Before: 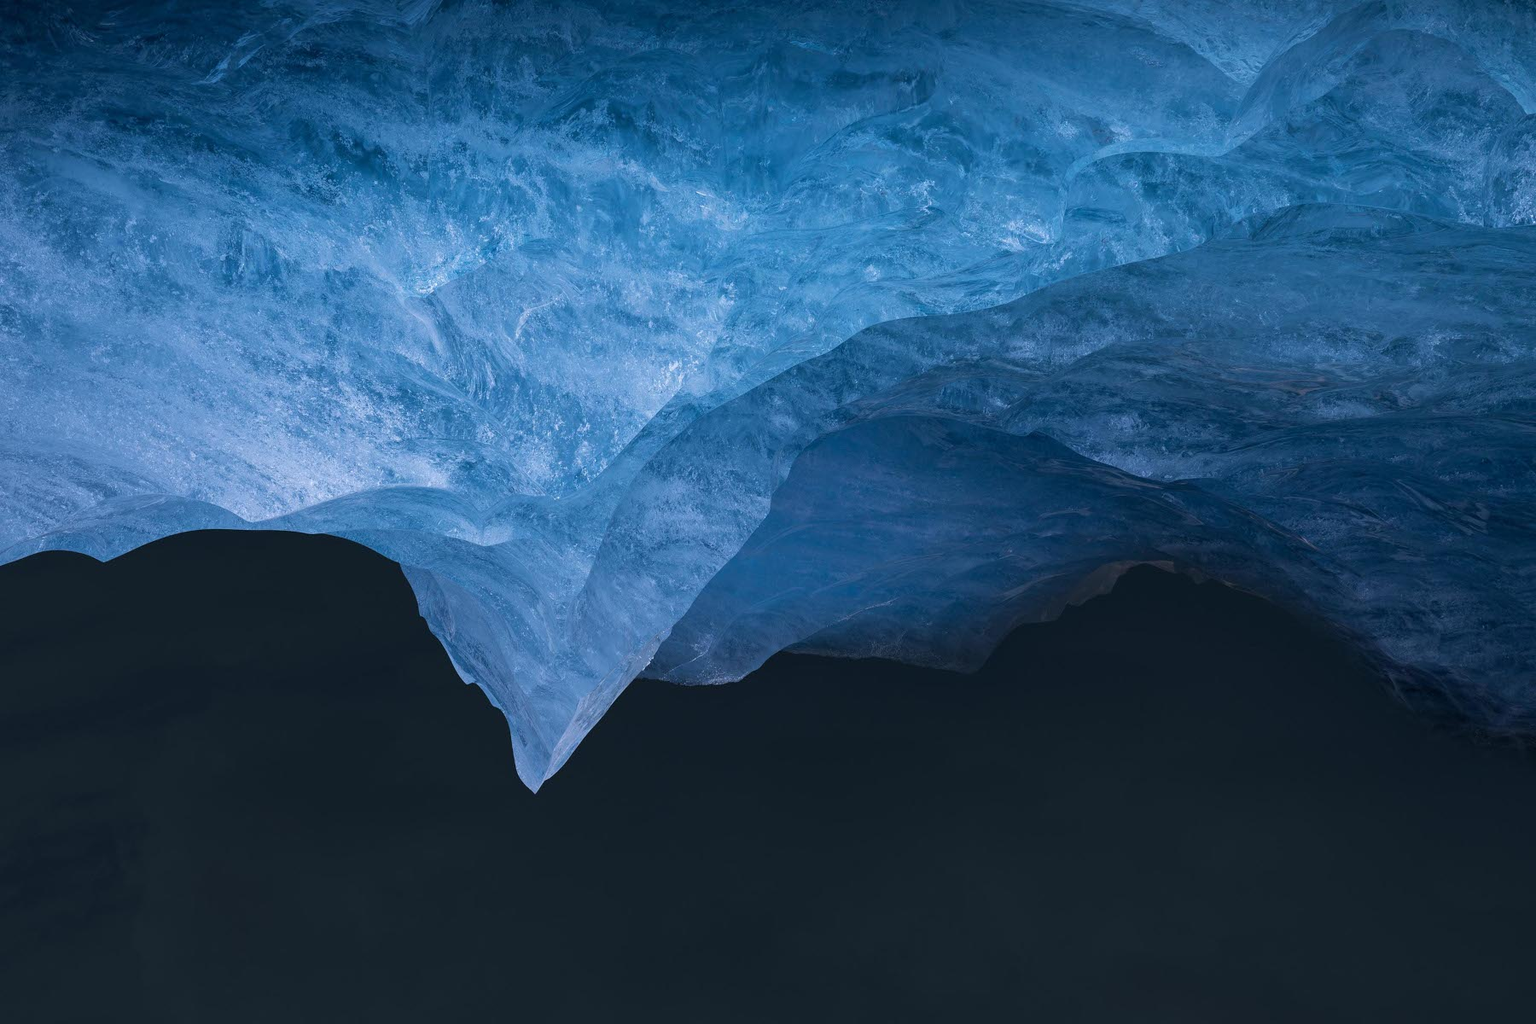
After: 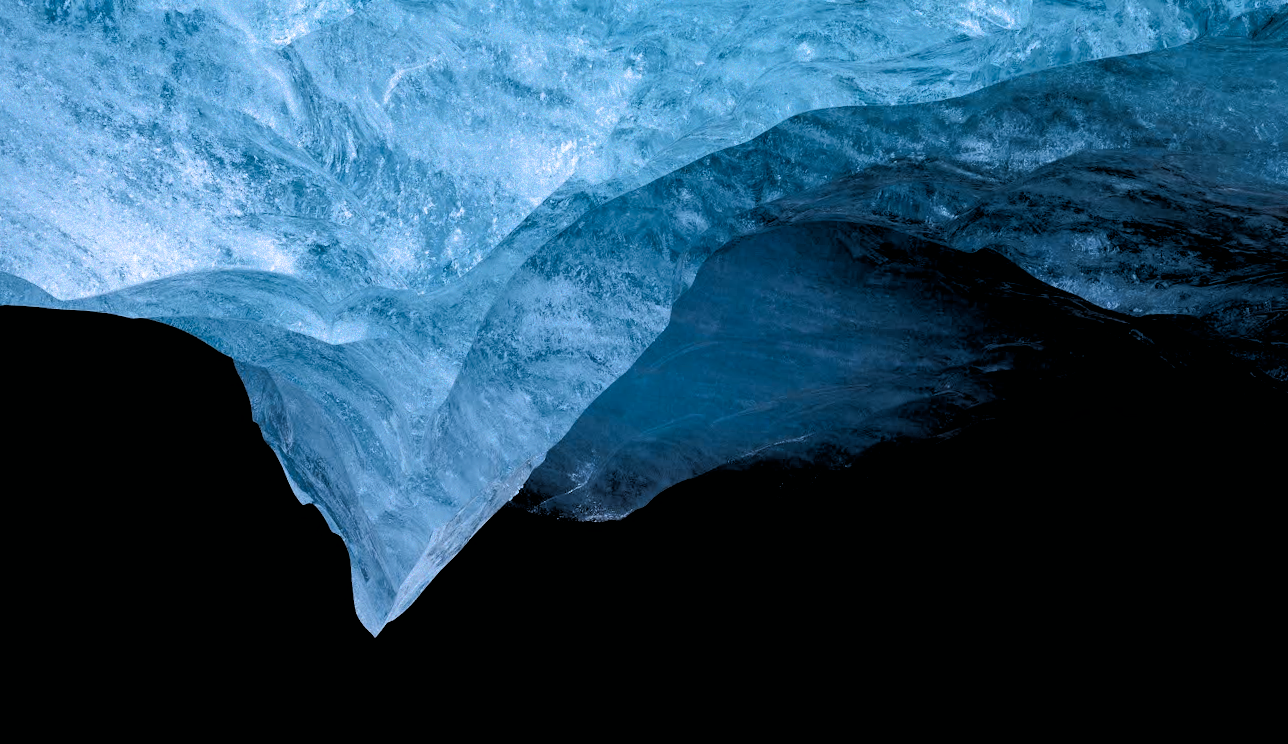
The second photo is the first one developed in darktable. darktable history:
color zones: curves: ch1 [(0.239, 0.552) (0.75, 0.5)]; ch2 [(0.25, 0.462) (0.749, 0.457)], mix 25.94%
filmic rgb: black relative exposure -1 EV, white relative exposure 2.05 EV, hardness 1.52, contrast 2.25, enable highlight reconstruction true
crop and rotate: angle -3.37°, left 9.79%, top 20.73%, right 12.42%, bottom 11.82%
